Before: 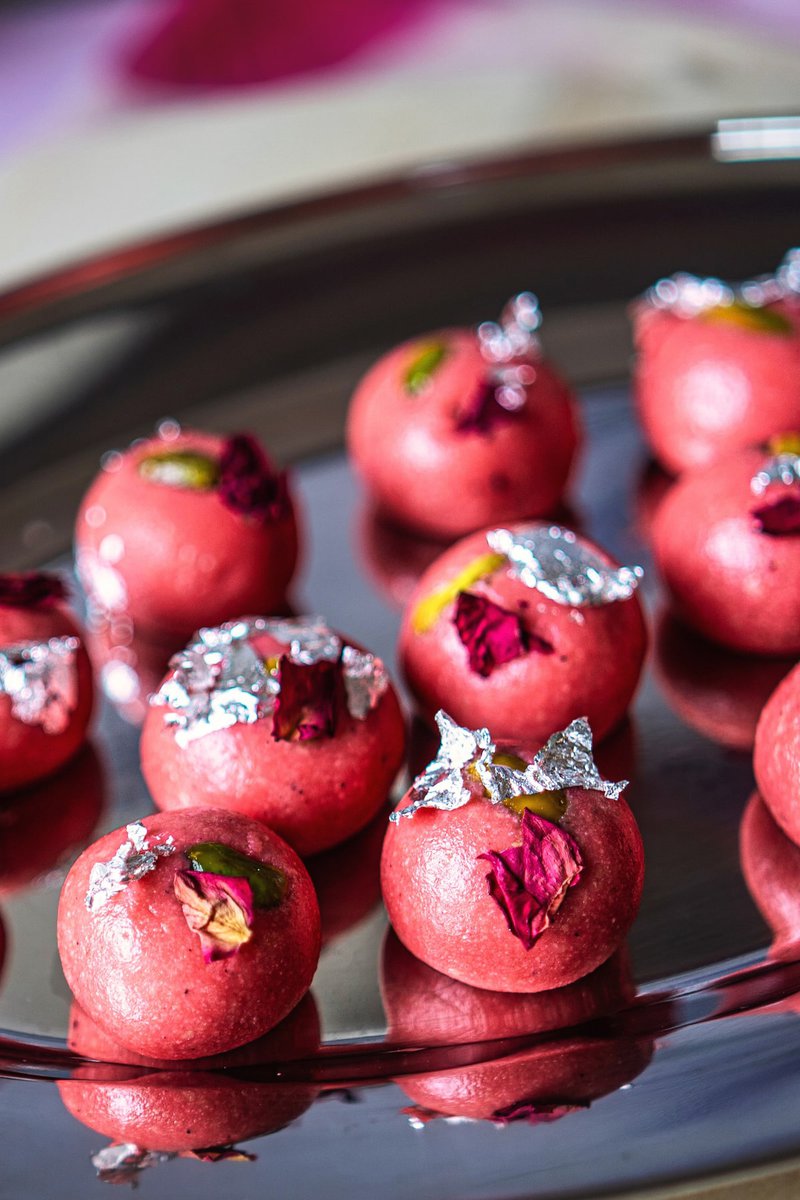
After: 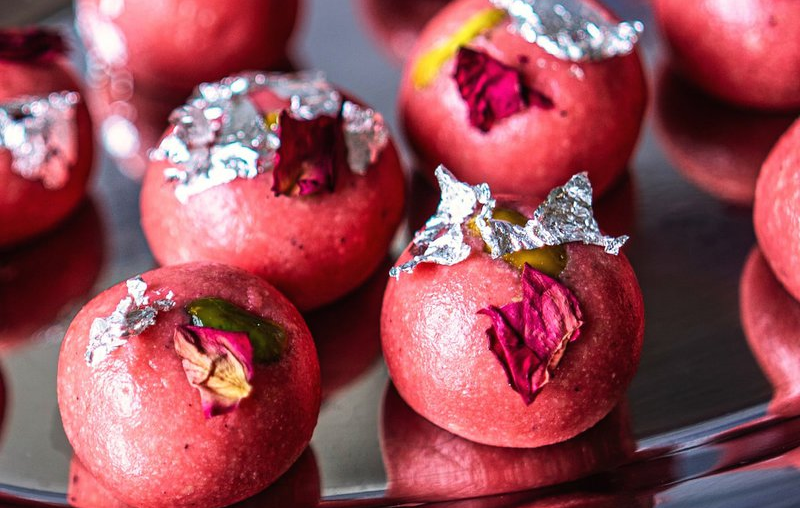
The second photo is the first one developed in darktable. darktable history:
crop: top 45.478%, bottom 12.135%
